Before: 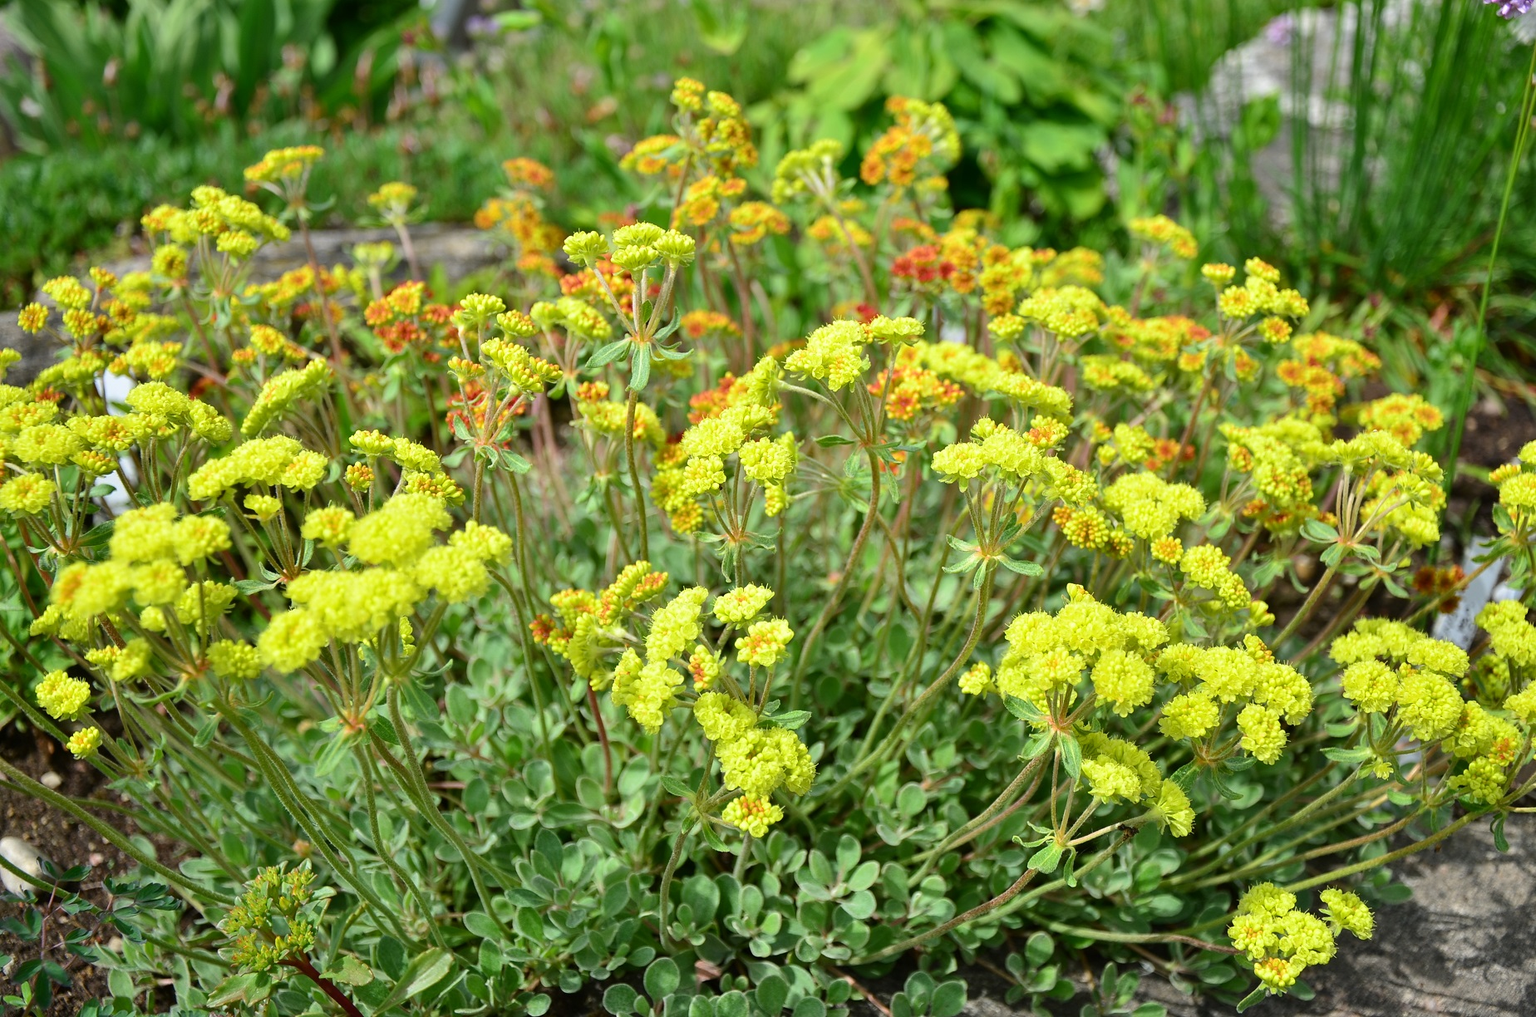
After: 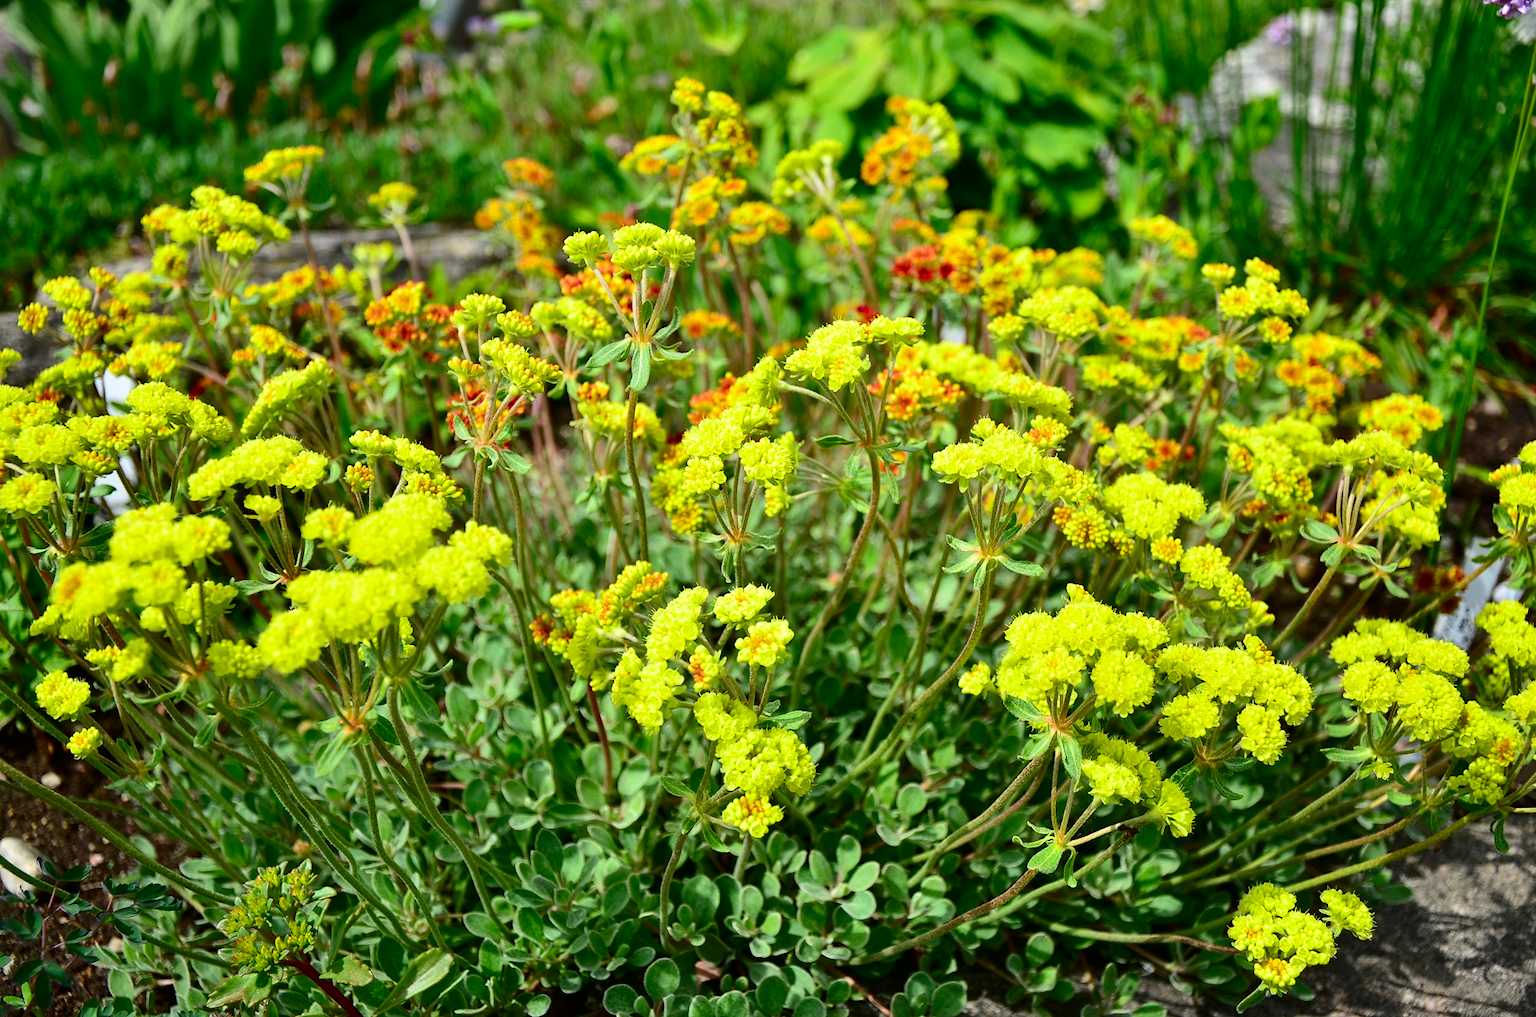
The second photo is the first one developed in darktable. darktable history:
contrast brightness saturation: contrast 0.195, brightness -0.11, saturation 0.206
